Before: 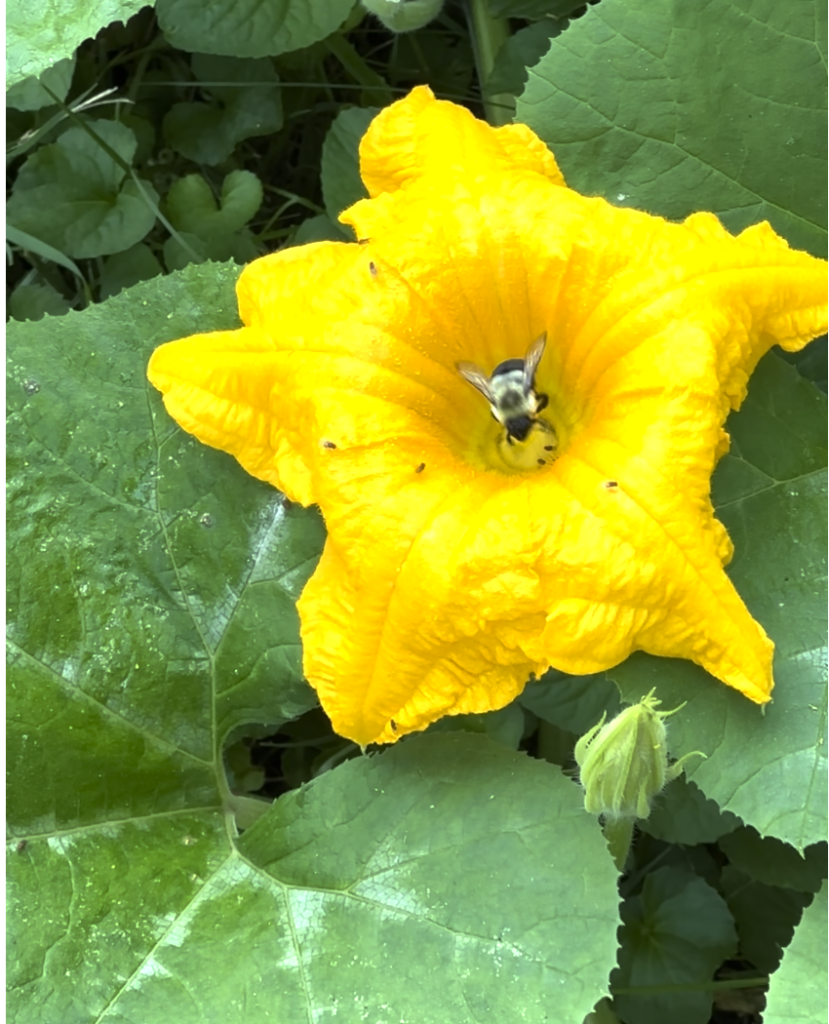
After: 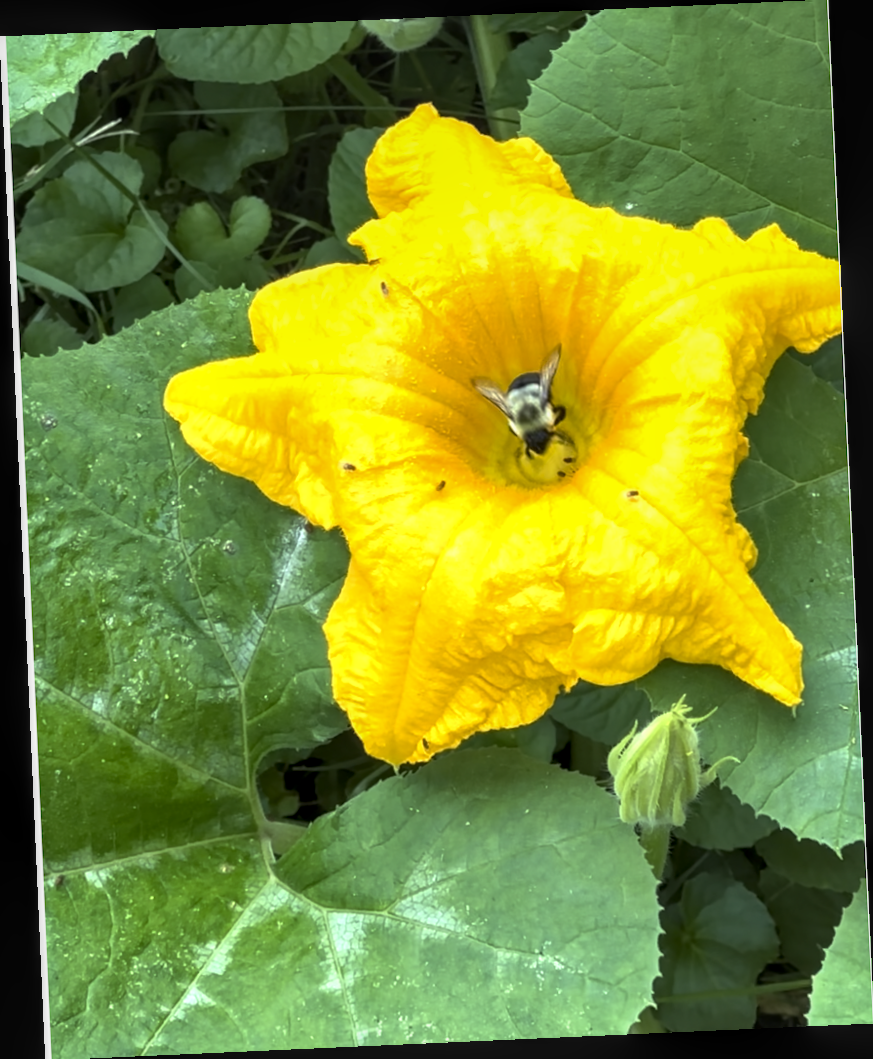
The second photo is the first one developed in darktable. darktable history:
rotate and perspective: rotation -2.56°, automatic cropping off
local contrast: on, module defaults
